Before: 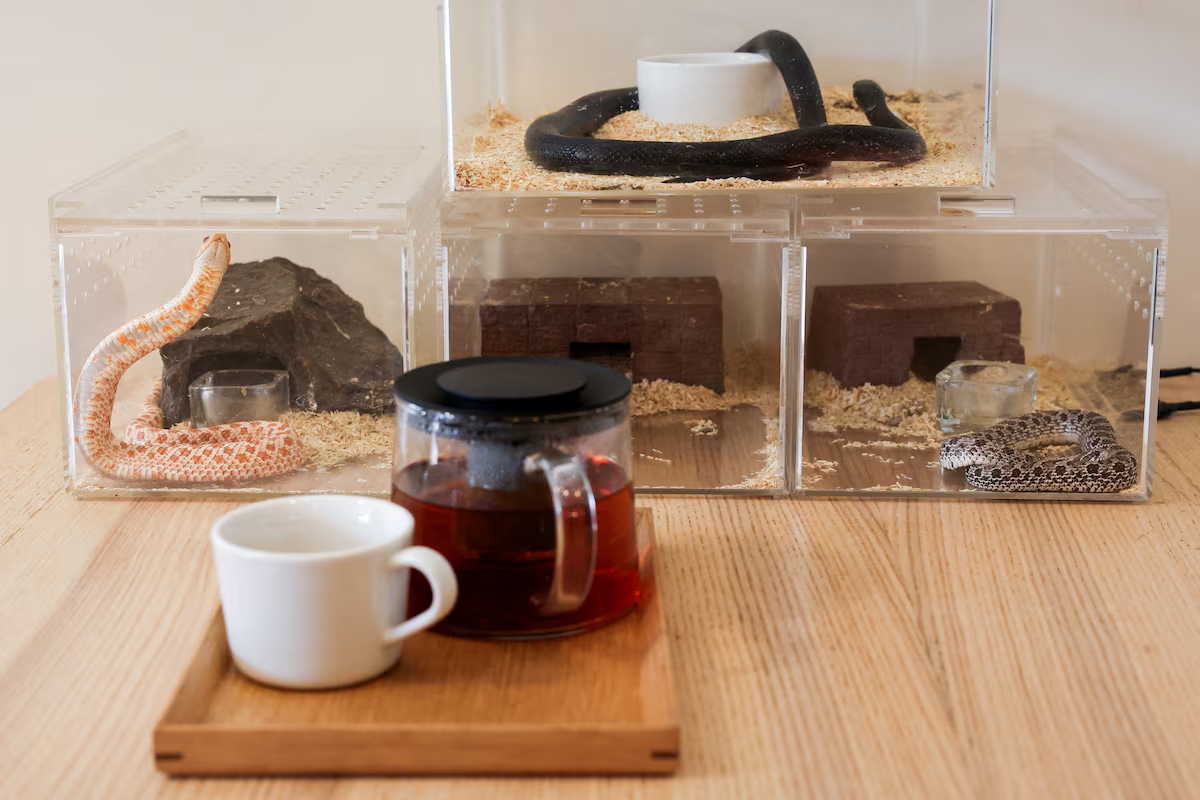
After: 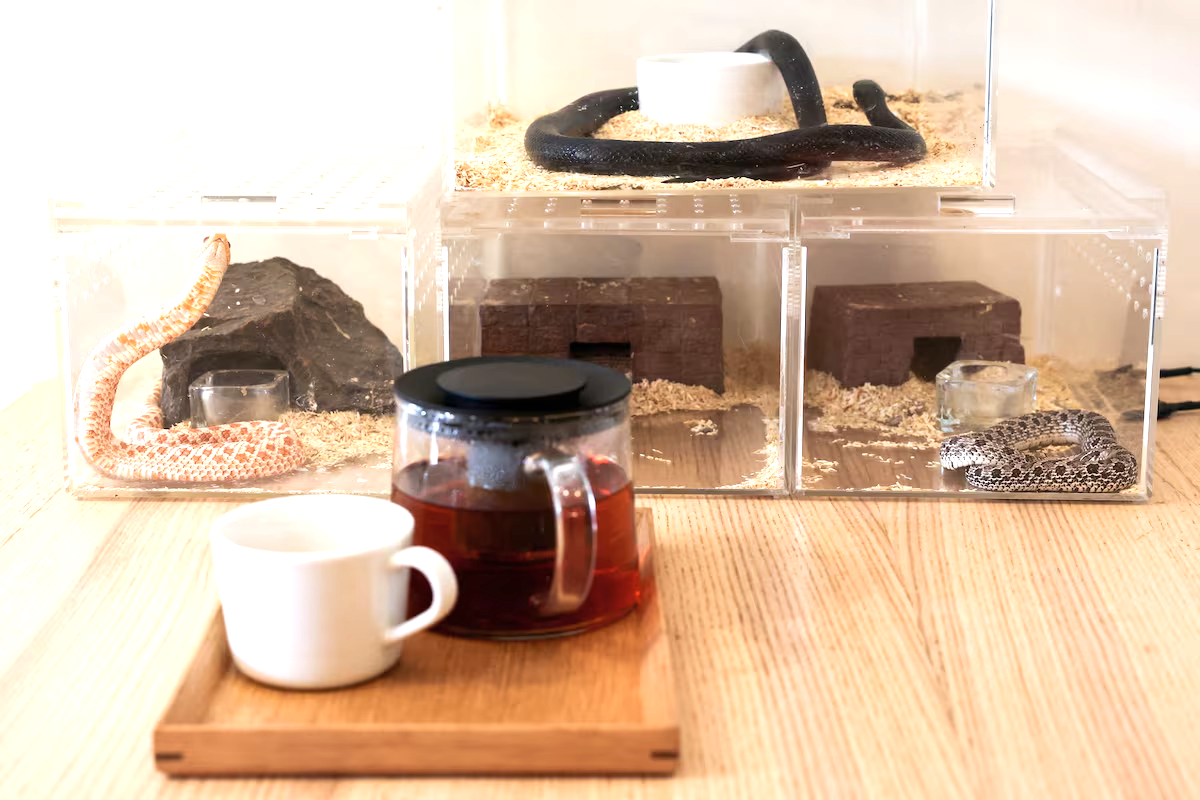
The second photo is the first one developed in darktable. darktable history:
exposure: black level correction 0, exposure 0.892 EV, compensate exposure bias true, compensate highlight preservation false
color zones: curves: ch1 [(0, 0.469) (0.001, 0.469) (0.12, 0.446) (0.248, 0.469) (0.5, 0.5) (0.748, 0.5) (0.999, 0.469) (1, 0.469)]
